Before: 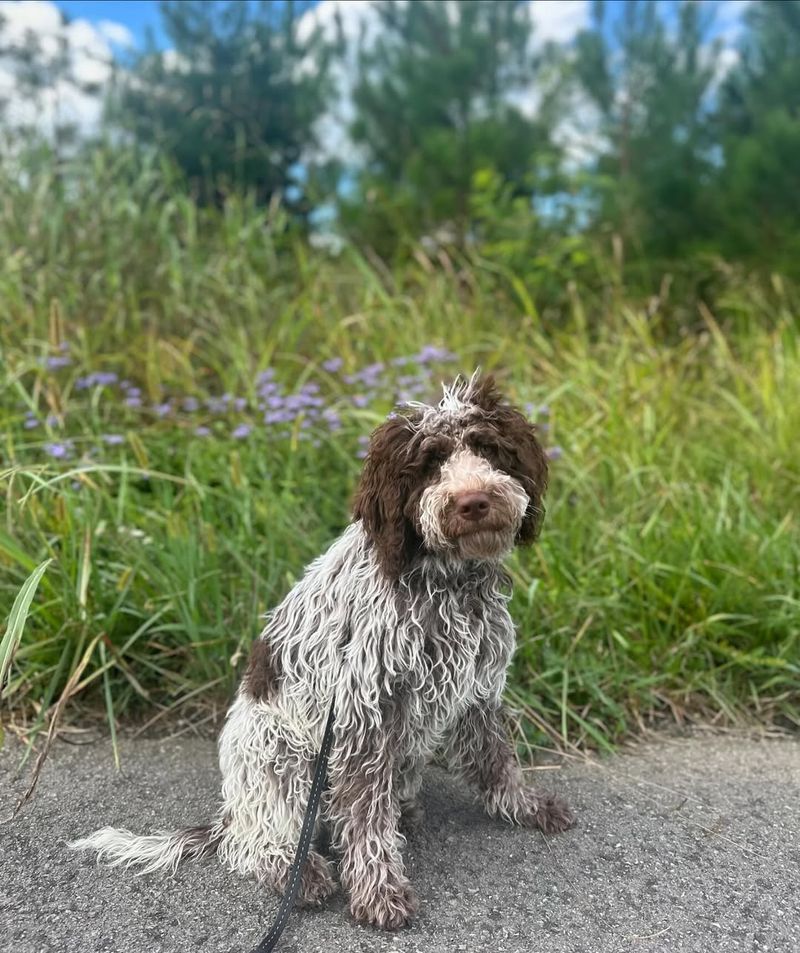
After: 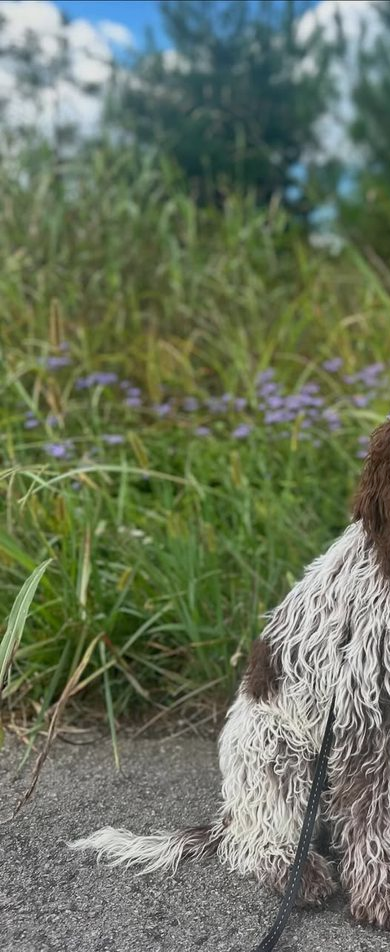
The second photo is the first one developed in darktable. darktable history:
crop and rotate: left 0.063%, top 0%, right 51.176%
tone equalizer: -8 EV 0.283 EV, -7 EV 0.398 EV, -6 EV 0.43 EV, -5 EV 0.223 EV, -3 EV -0.265 EV, -2 EV -0.4 EV, -1 EV -0.428 EV, +0 EV -0.221 EV
